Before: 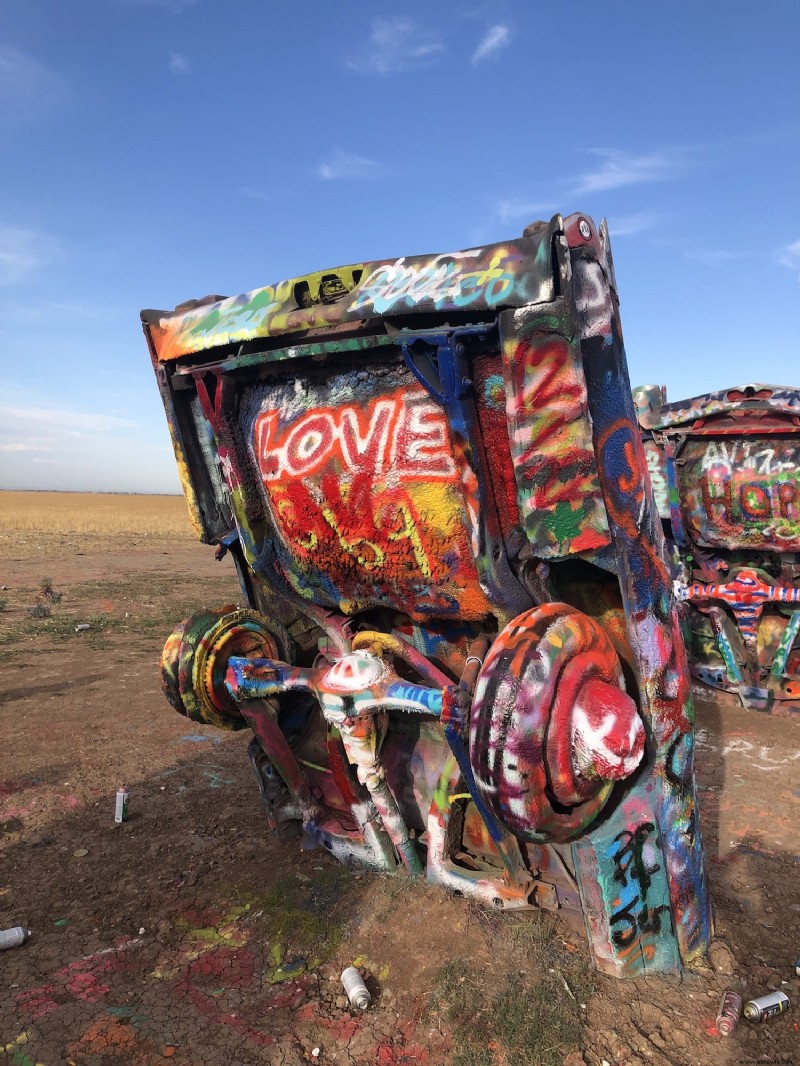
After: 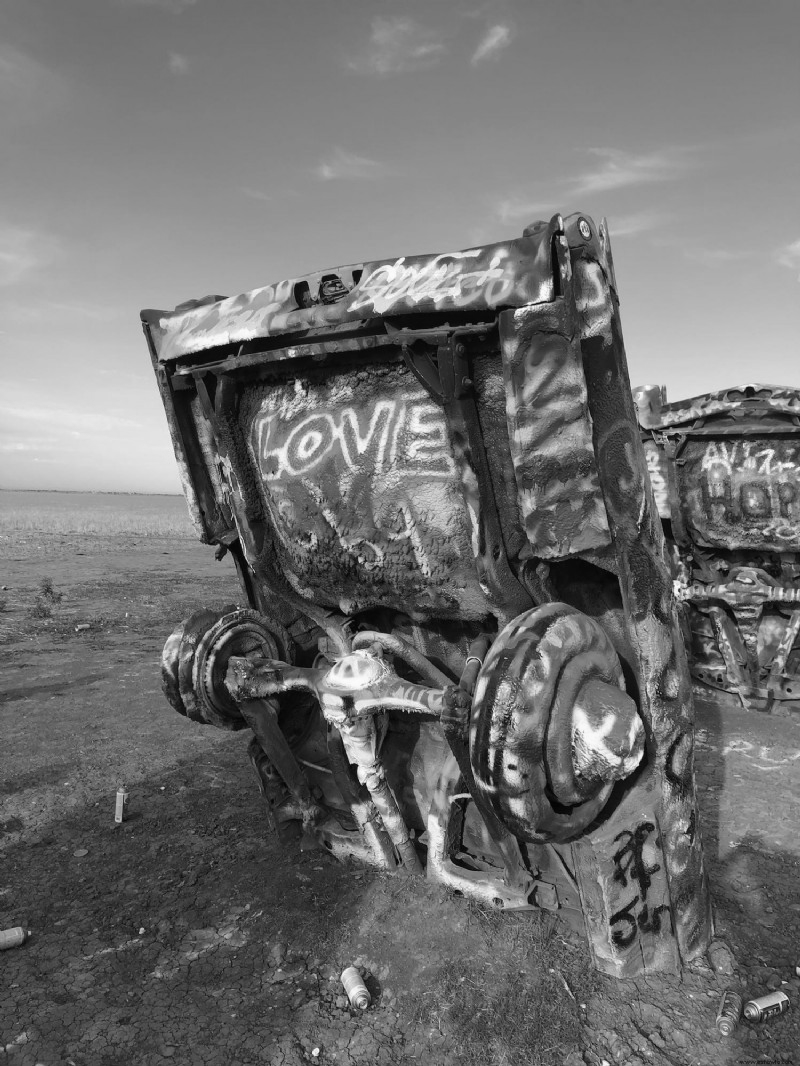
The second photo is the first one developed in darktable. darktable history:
contrast brightness saturation: contrast -0.02, brightness -0.01, saturation 0.03
monochrome: on, module defaults
